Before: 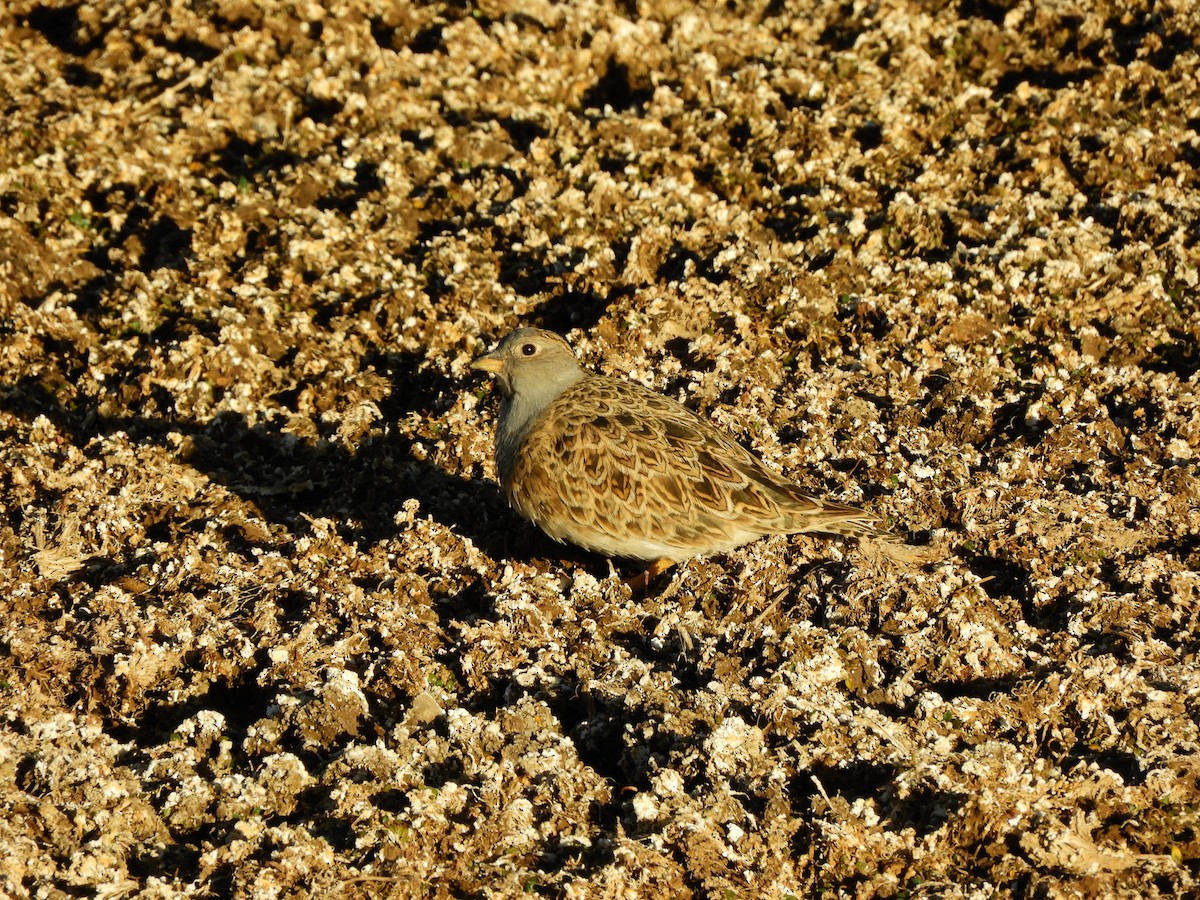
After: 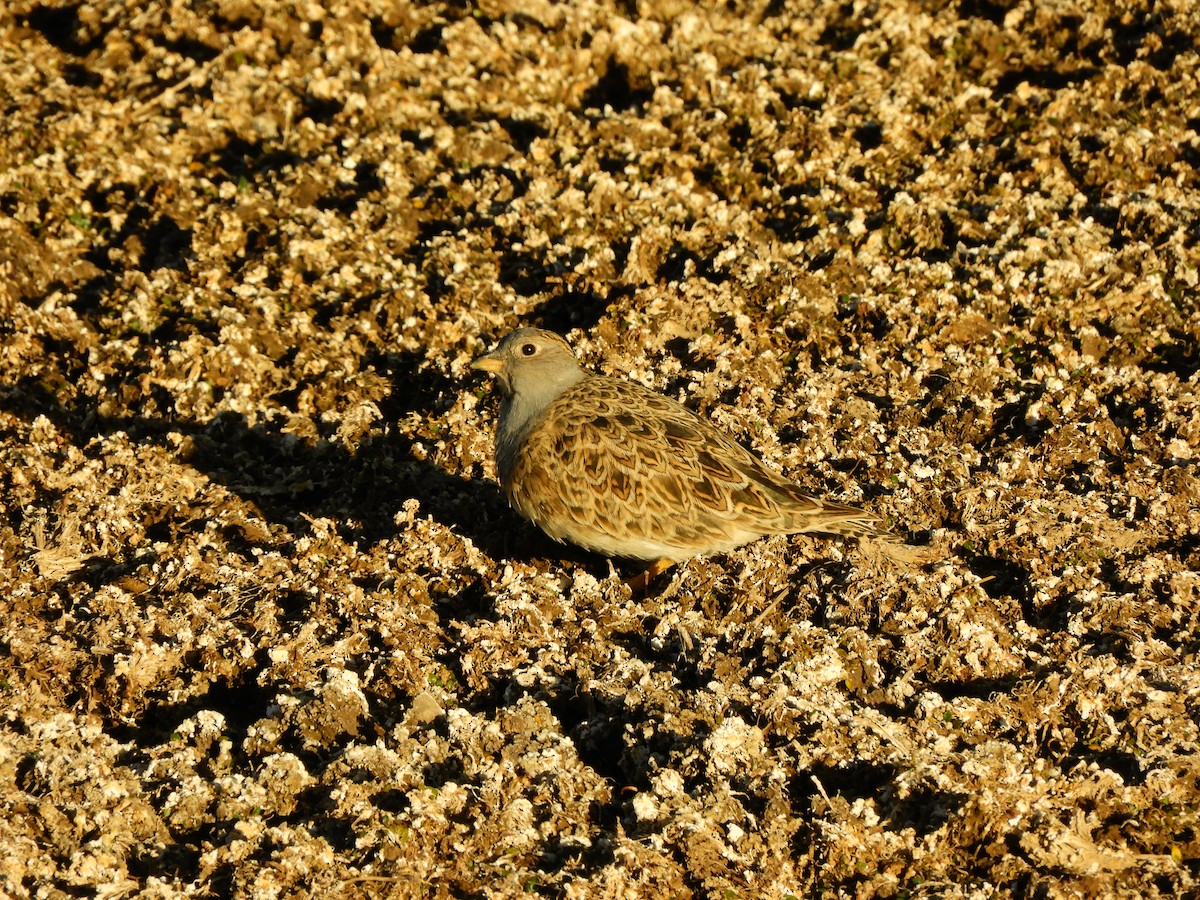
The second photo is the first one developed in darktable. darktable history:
color calibration: x 0.33, y 0.346, temperature 5661.67 K
